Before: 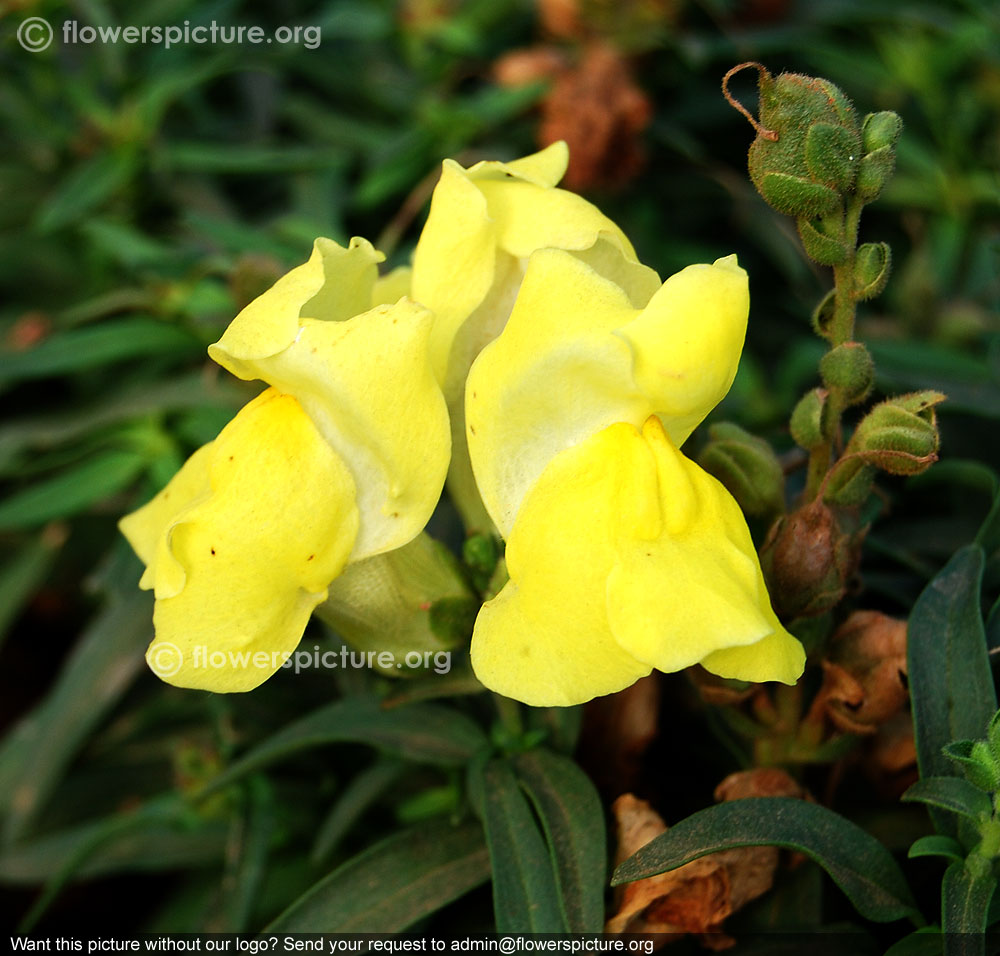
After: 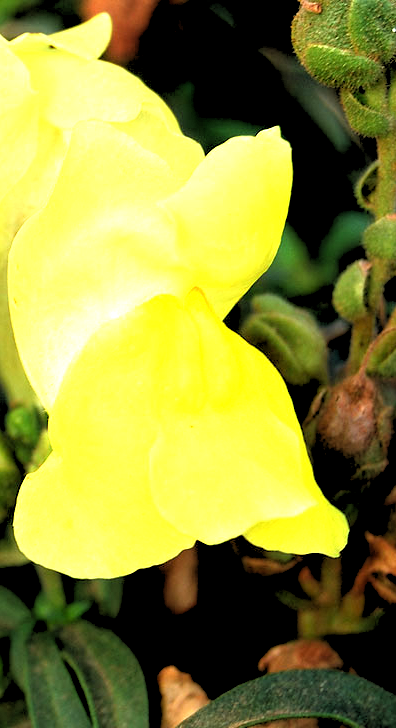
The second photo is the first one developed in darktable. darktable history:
exposure: black level correction 0, exposure 1 EV, compensate highlight preservation false
crop: left 45.721%, top 13.393%, right 14.118%, bottom 10.01%
rgb levels: levels [[0.029, 0.461, 0.922], [0, 0.5, 1], [0, 0.5, 1]]
